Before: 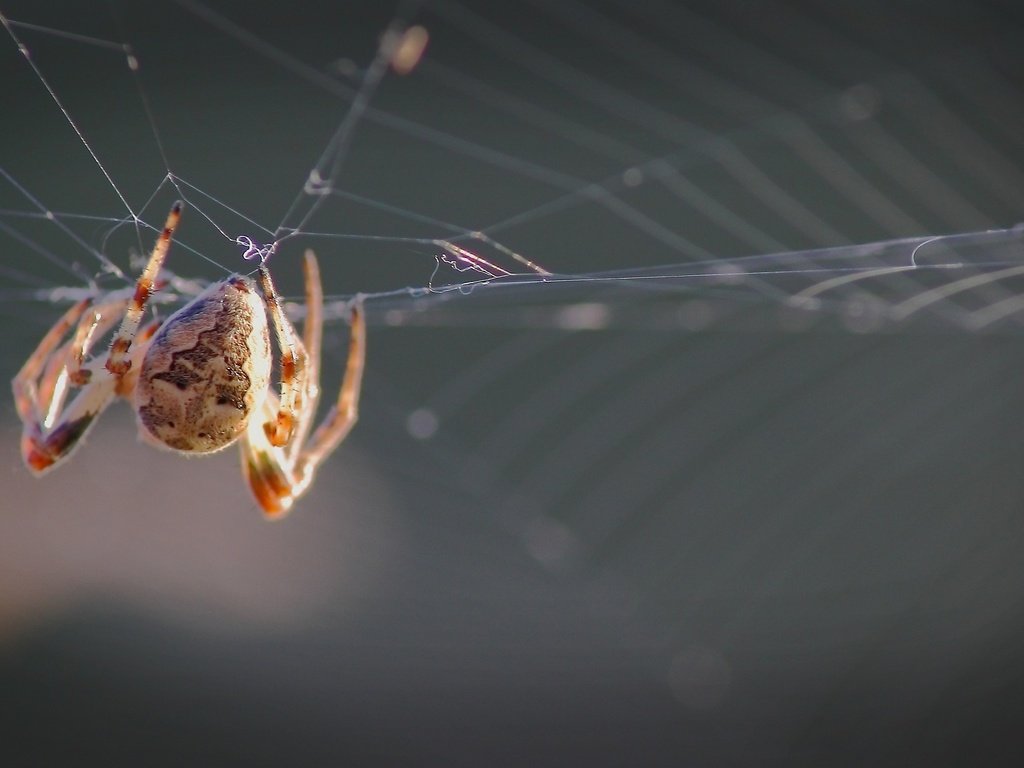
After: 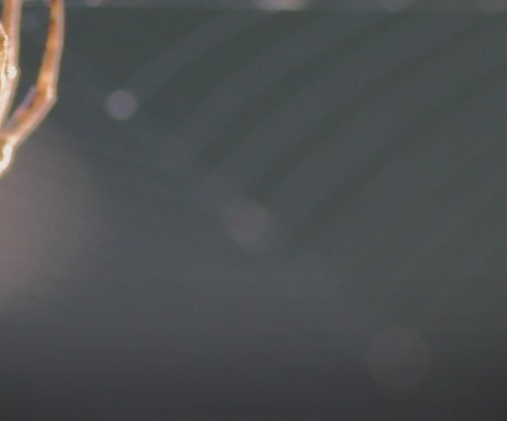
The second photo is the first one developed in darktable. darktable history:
crop: left 29.481%, top 41.656%, right 21.001%, bottom 3.516%
